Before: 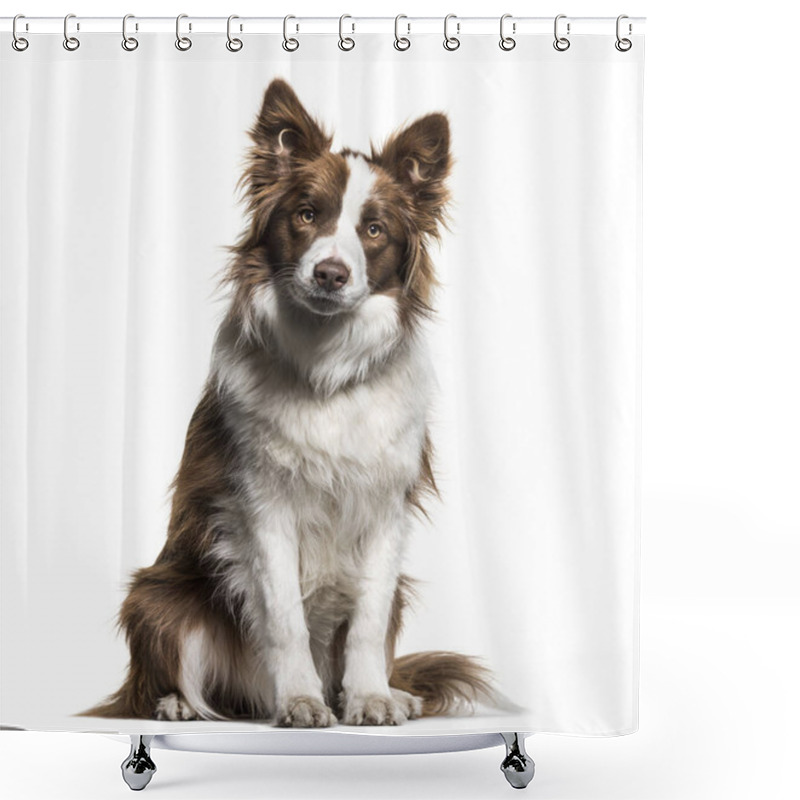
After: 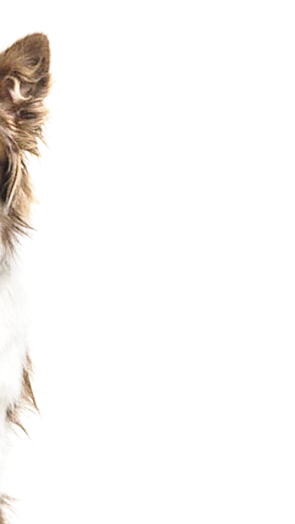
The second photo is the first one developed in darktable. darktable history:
exposure: black level correction 0, exposure 0.5 EV, compensate highlight preservation false
sharpen: on, module defaults
base curve: curves: ch0 [(0, 0) (0.028, 0.03) (0.121, 0.232) (0.46, 0.748) (0.859, 0.968) (1, 1)], preserve colors none
crop and rotate: left 49.911%, top 10.131%, right 13.185%, bottom 24.336%
